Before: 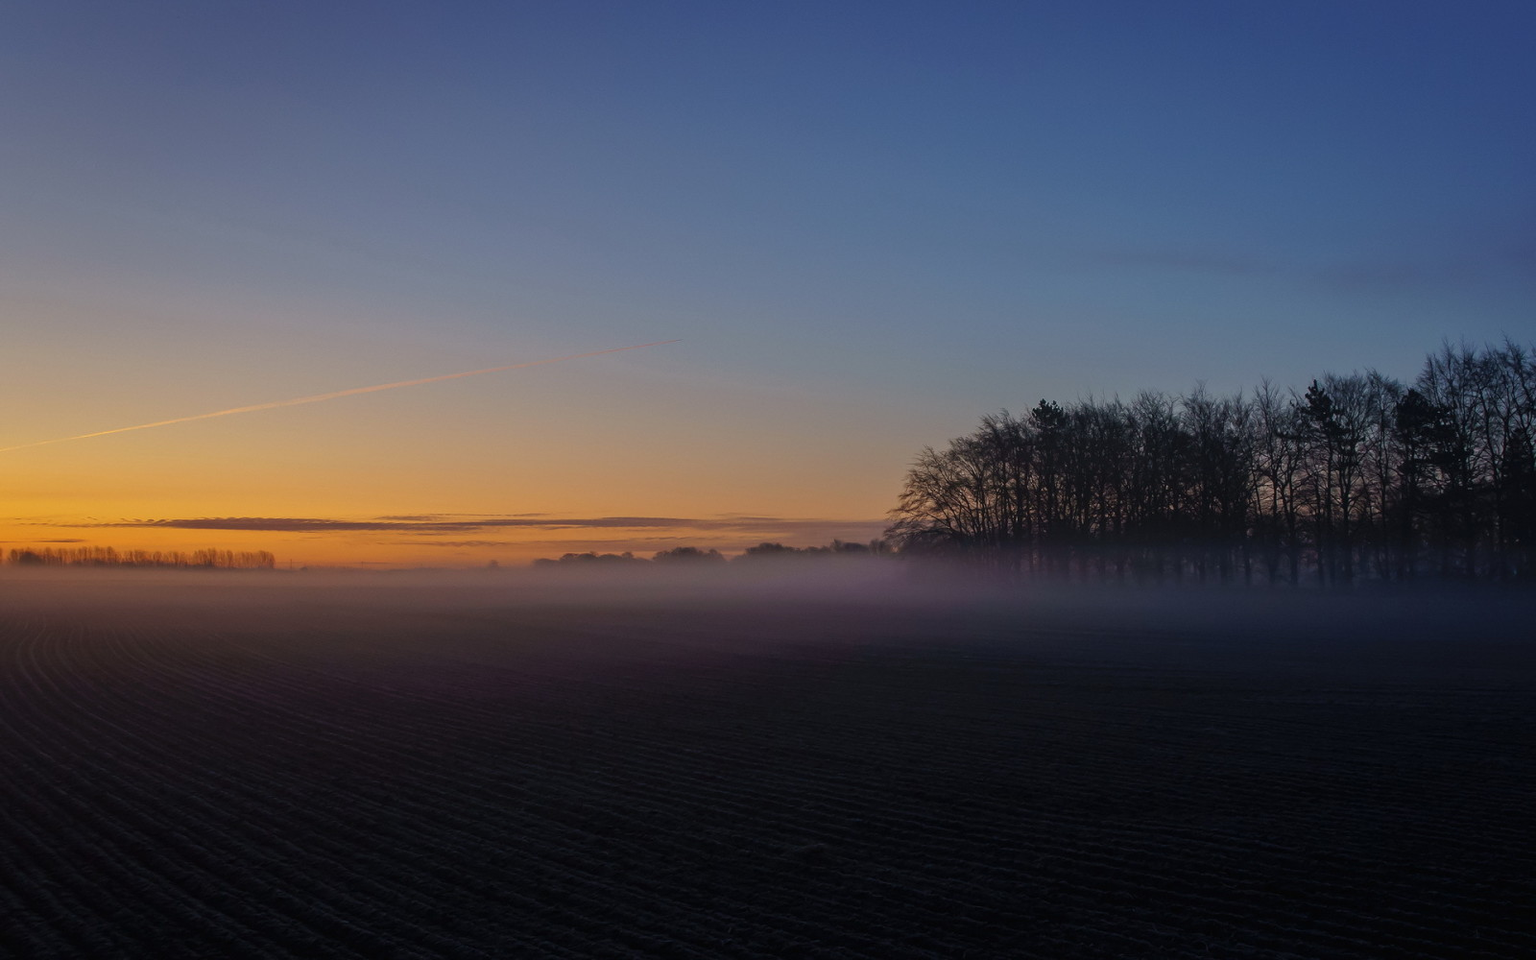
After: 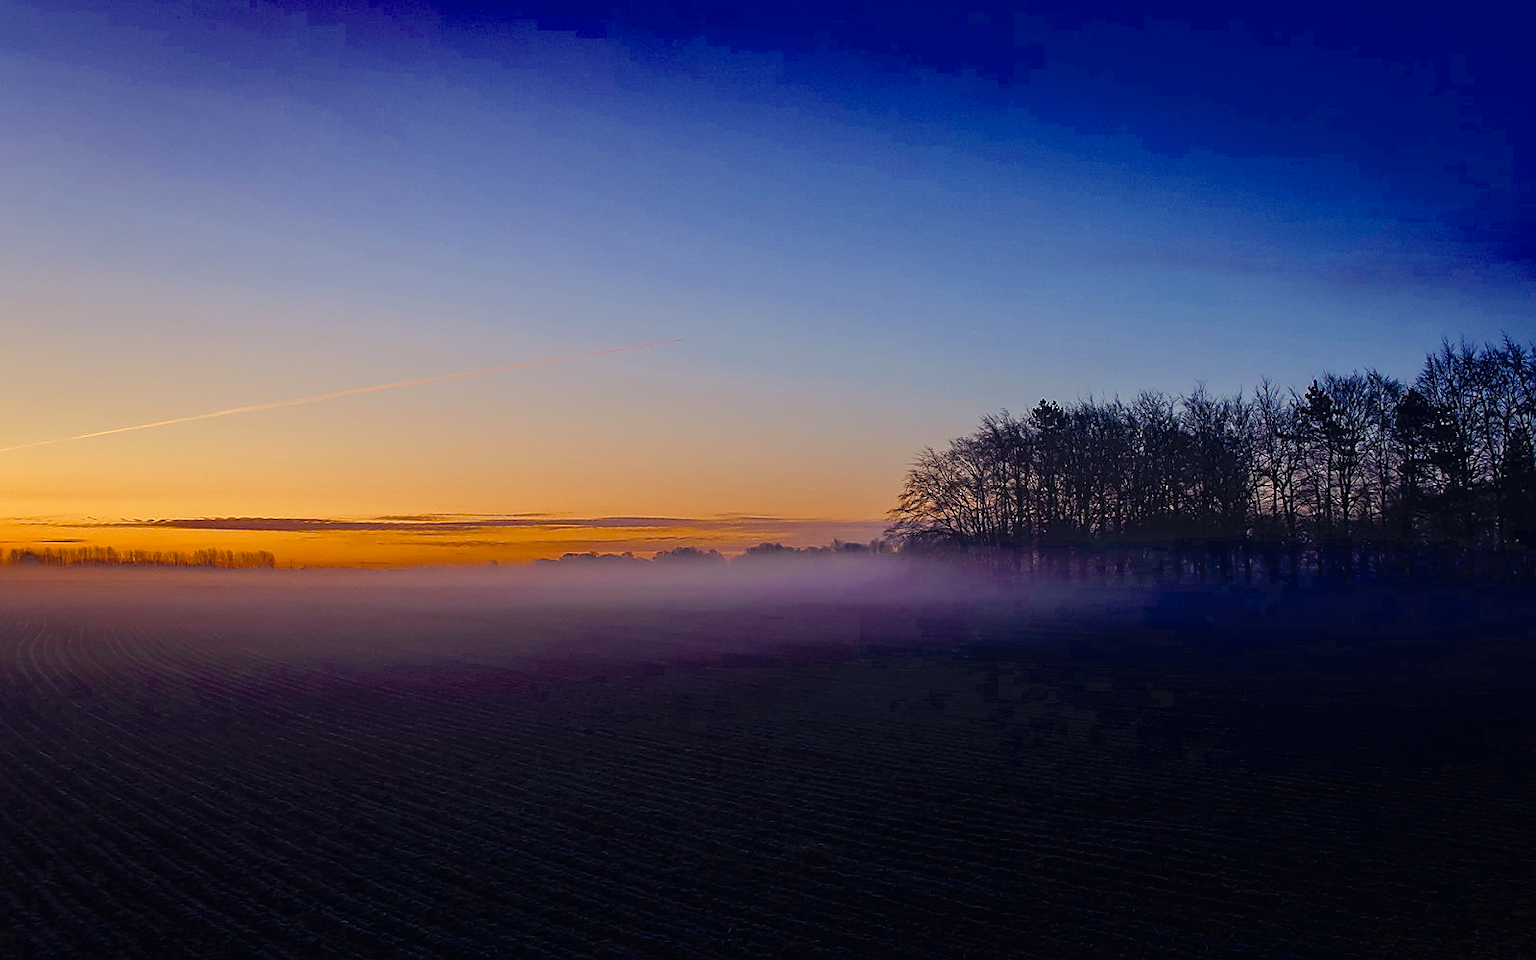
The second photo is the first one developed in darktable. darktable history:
sharpen: radius 1.4, amount 1.236, threshold 0.742
contrast brightness saturation: brightness 0.146
tone equalizer: on, module defaults
color balance rgb: shadows lift › luminance -21.869%, shadows lift › chroma 6.647%, shadows lift › hue 271.72°, perceptual saturation grading › global saturation 0.655%, perceptual saturation grading › highlights -18.009%, perceptual saturation grading › mid-tones 33.045%, perceptual saturation grading › shadows 50.512%, perceptual brilliance grading › mid-tones 11.063%, perceptual brilliance grading › shadows 14.368%, global vibrance 10.542%, saturation formula JzAzBz (2021)
